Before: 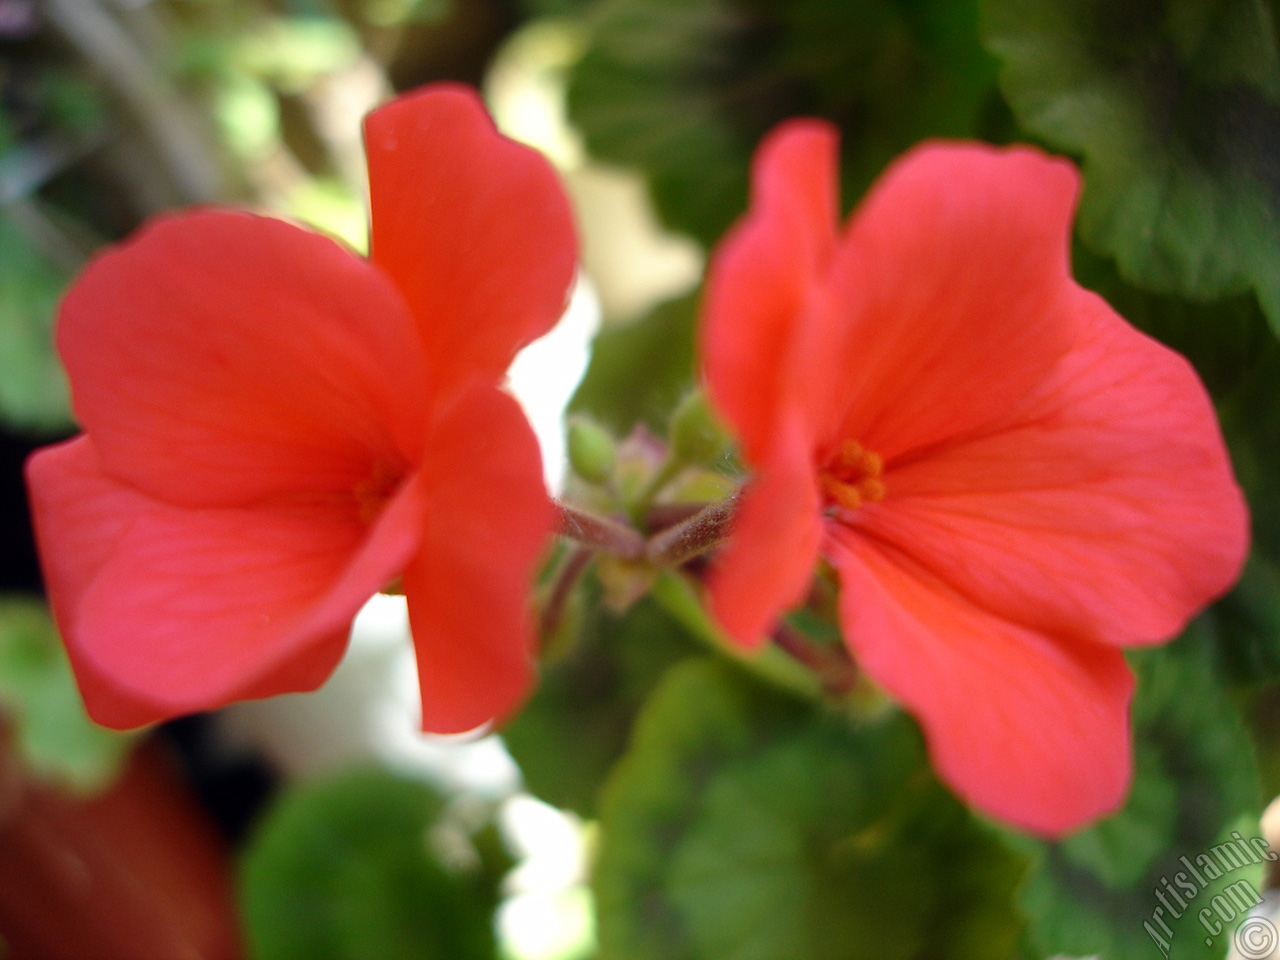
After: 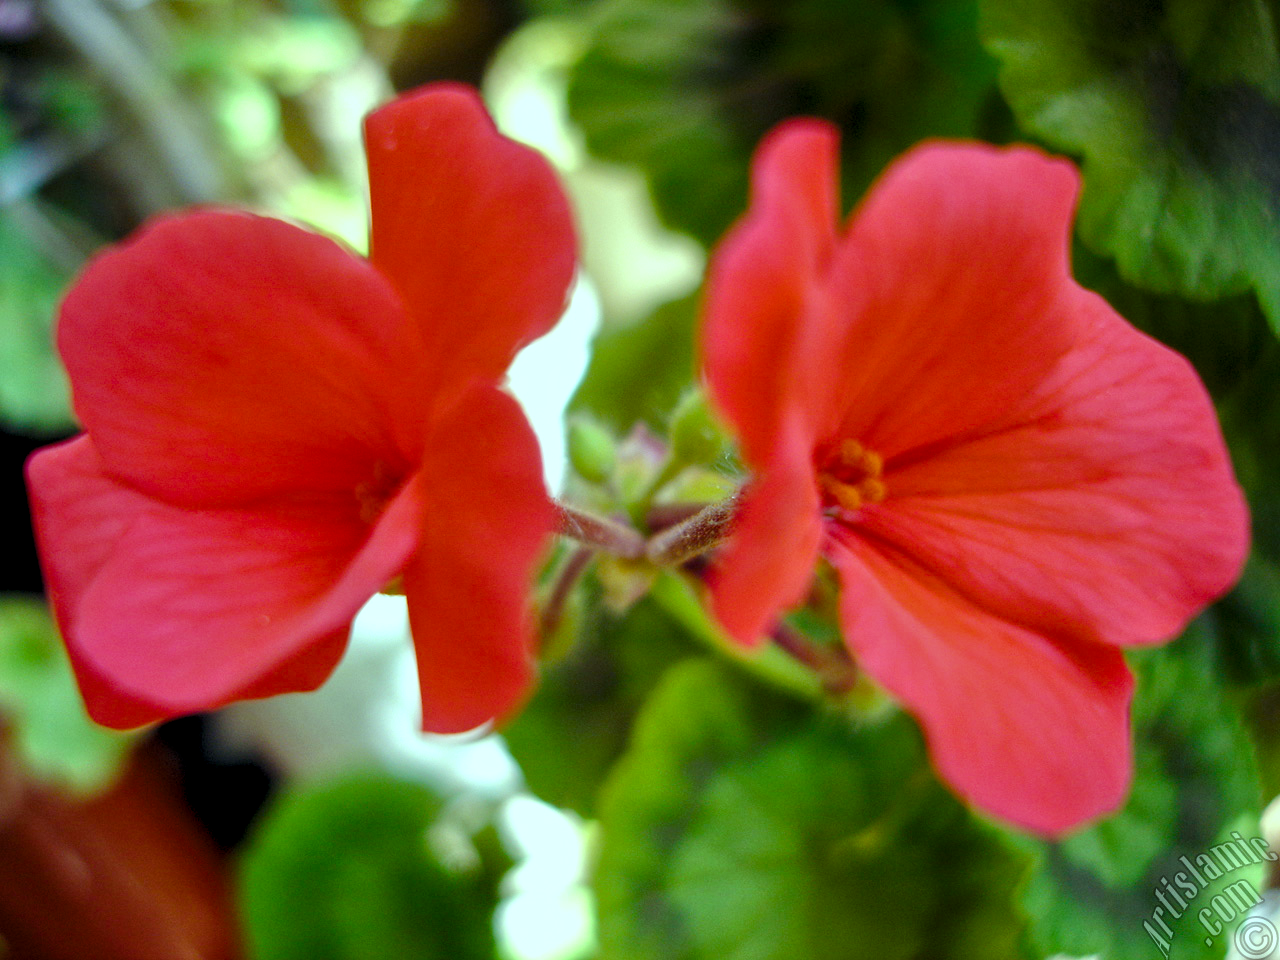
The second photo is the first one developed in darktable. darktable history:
color balance rgb: perceptual saturation grading › global saturation 20%, perceptual saturation grading › highlights -25%, perceptual saturation grading › shadows 25%
local contrast: highlights 100%, shadows 100%, detail 120%, midtone range 0.2
color balance: mode lift, gamma, gain (sRGB), lift [0.997, 0.979, 1.021, 1.011], gamma [1, 1.084, 0.916, 0.998], gain [1, 0.87, 1.13, 1.101], contrast 4.55%, contrast fulcrum 38.24%, output saturation 104.09%
tone equalizer: -8 EV -0.002 EV, -7 EV 0.005 EV, -6 EV -0.008 EV, -5 EV 0.007 EV, -4 EV -0.042 EV, -3 EV -0.233 EV, -2 EV -0.662 EV, -1 EV -0.983 EV, +0 EV -0.969 EV, smoothing diameter 2%, edges refinement/feathering 20, mask exposure compensation -1.57 EV, filter diffusion 5
levels: levels [0.055, 0.477, 0.9]
exposure: black level correction 0, exposure 0.5 EV, compensate highlight preservation false
